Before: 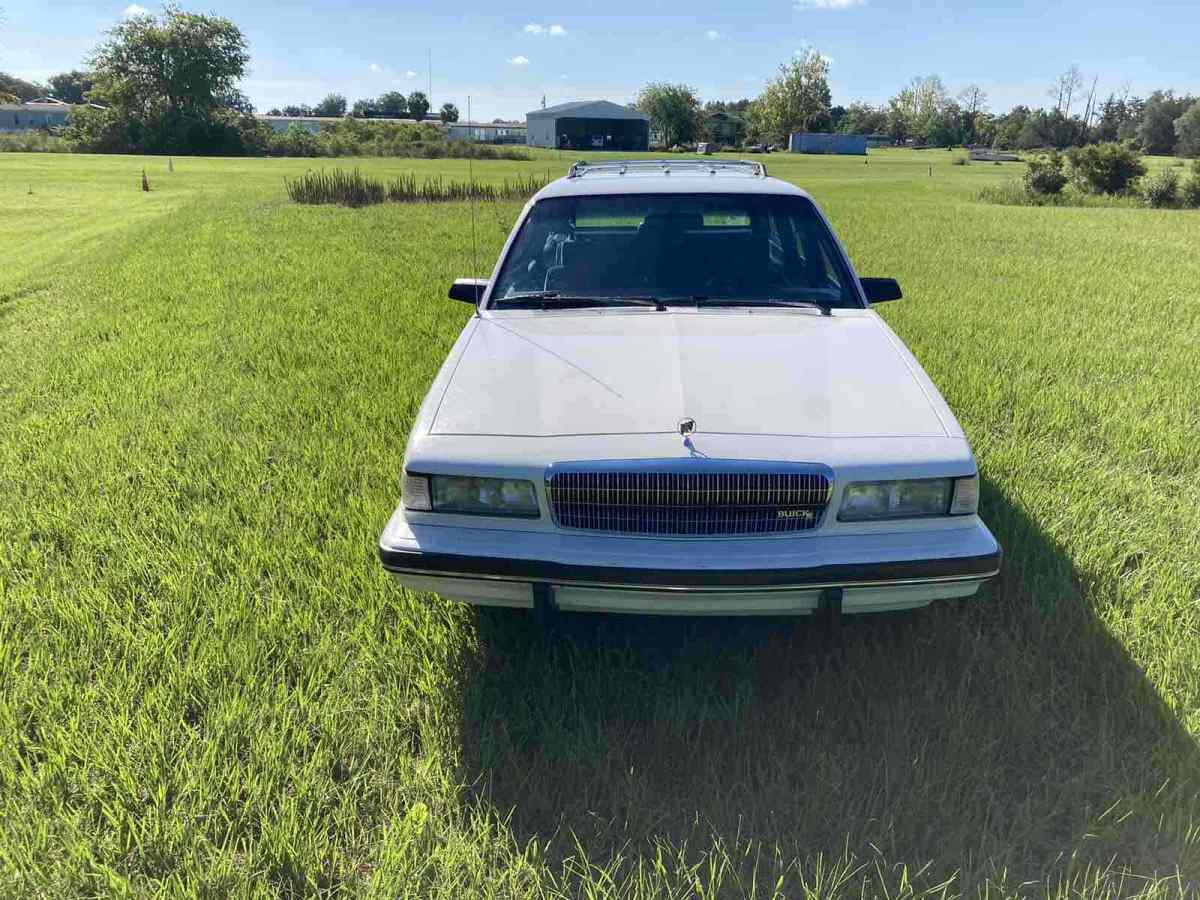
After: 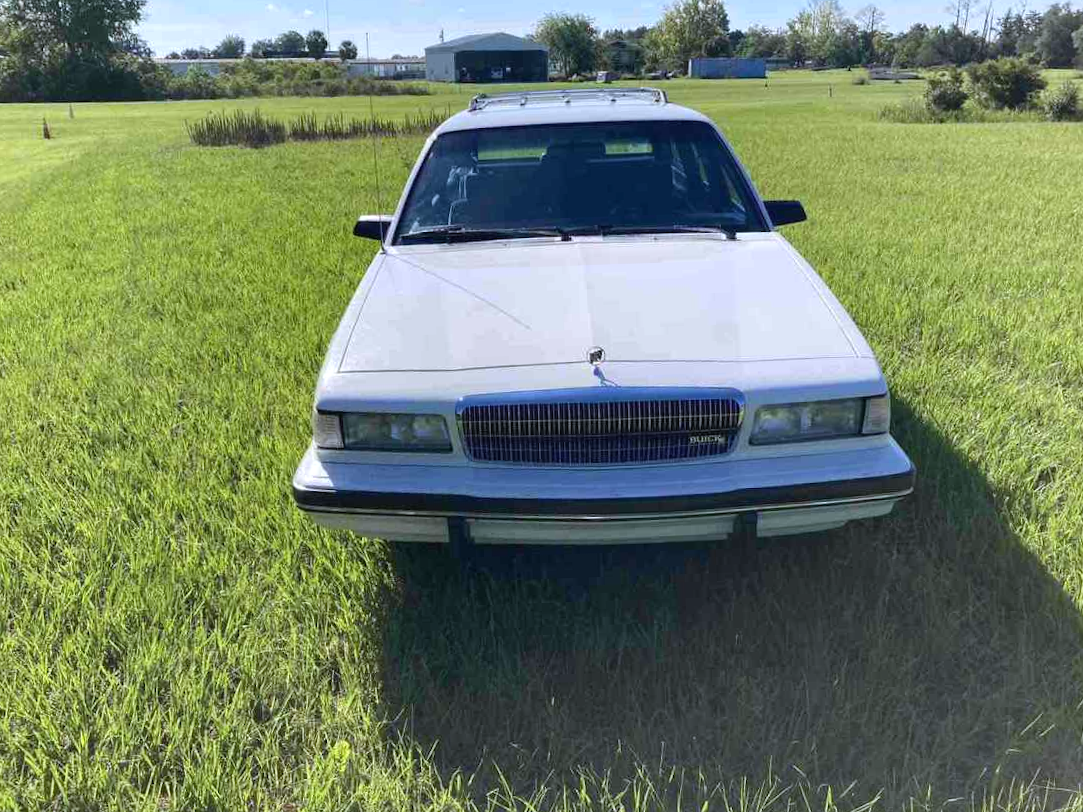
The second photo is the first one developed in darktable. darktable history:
exposure: black level correction -0.001, exposure 0.08 EV, compensate highlight preservation false
crop and rotate: angle 1.96°, left 5.673%, top 5.673%
white balance: red 0.984, blue 1.059
